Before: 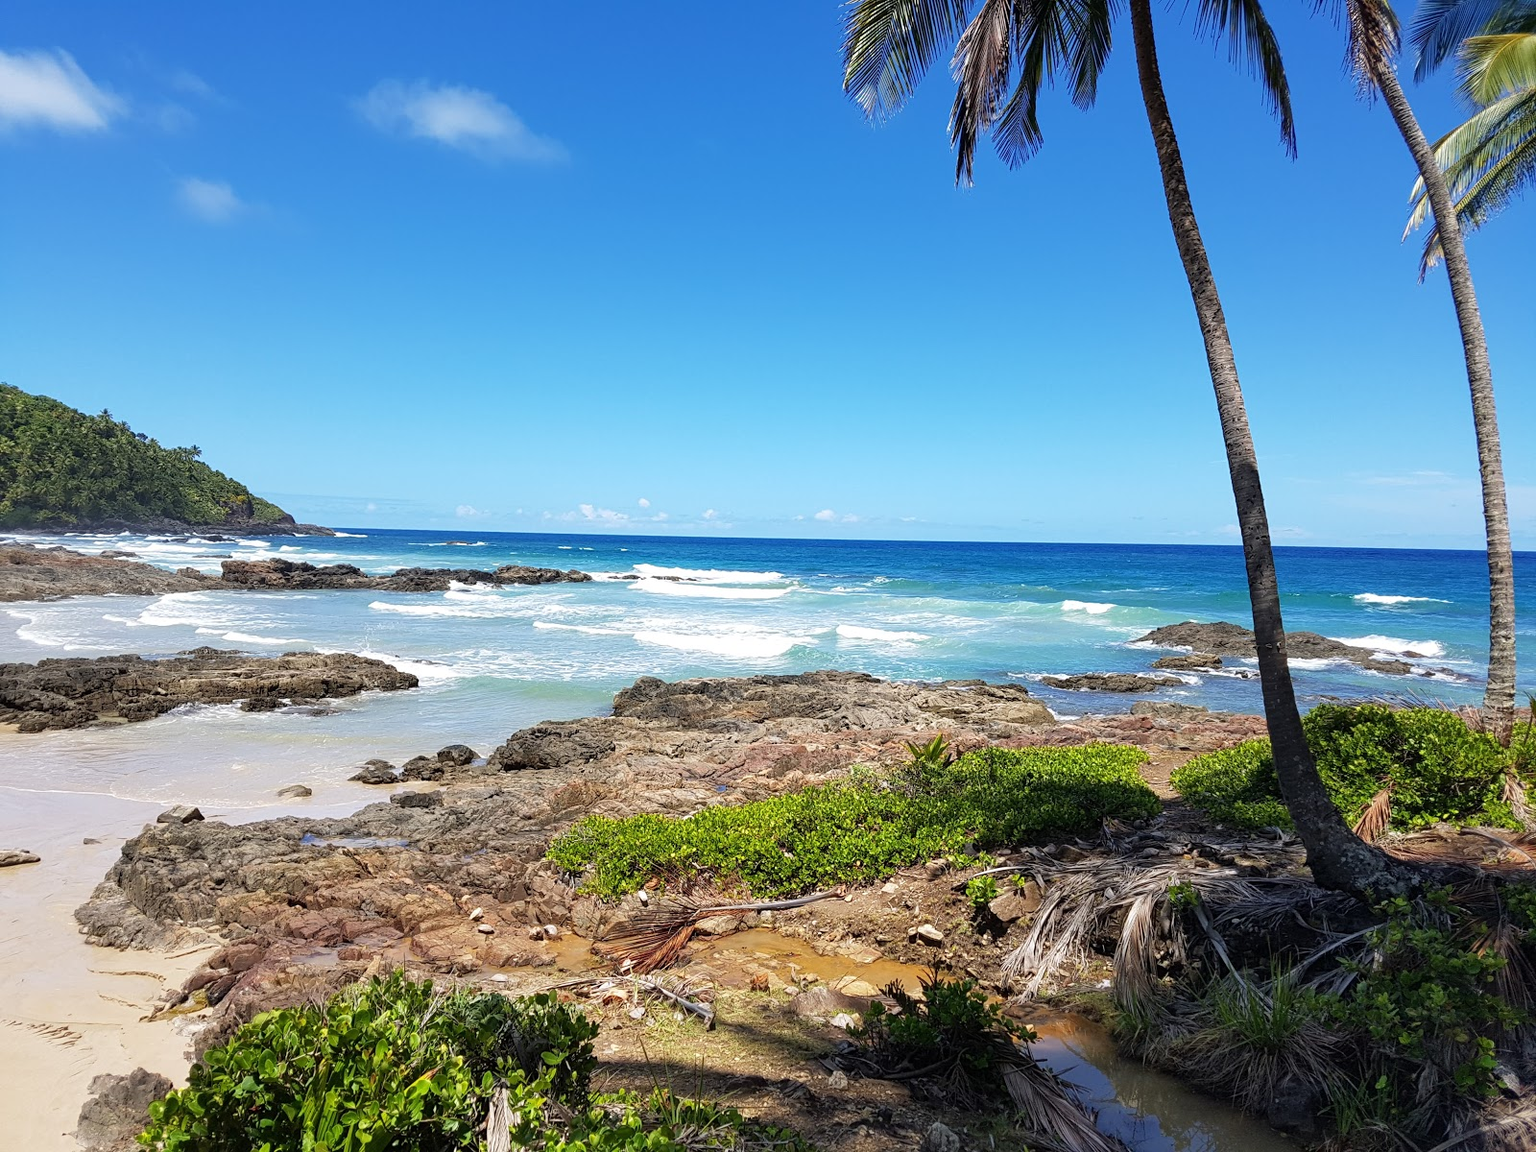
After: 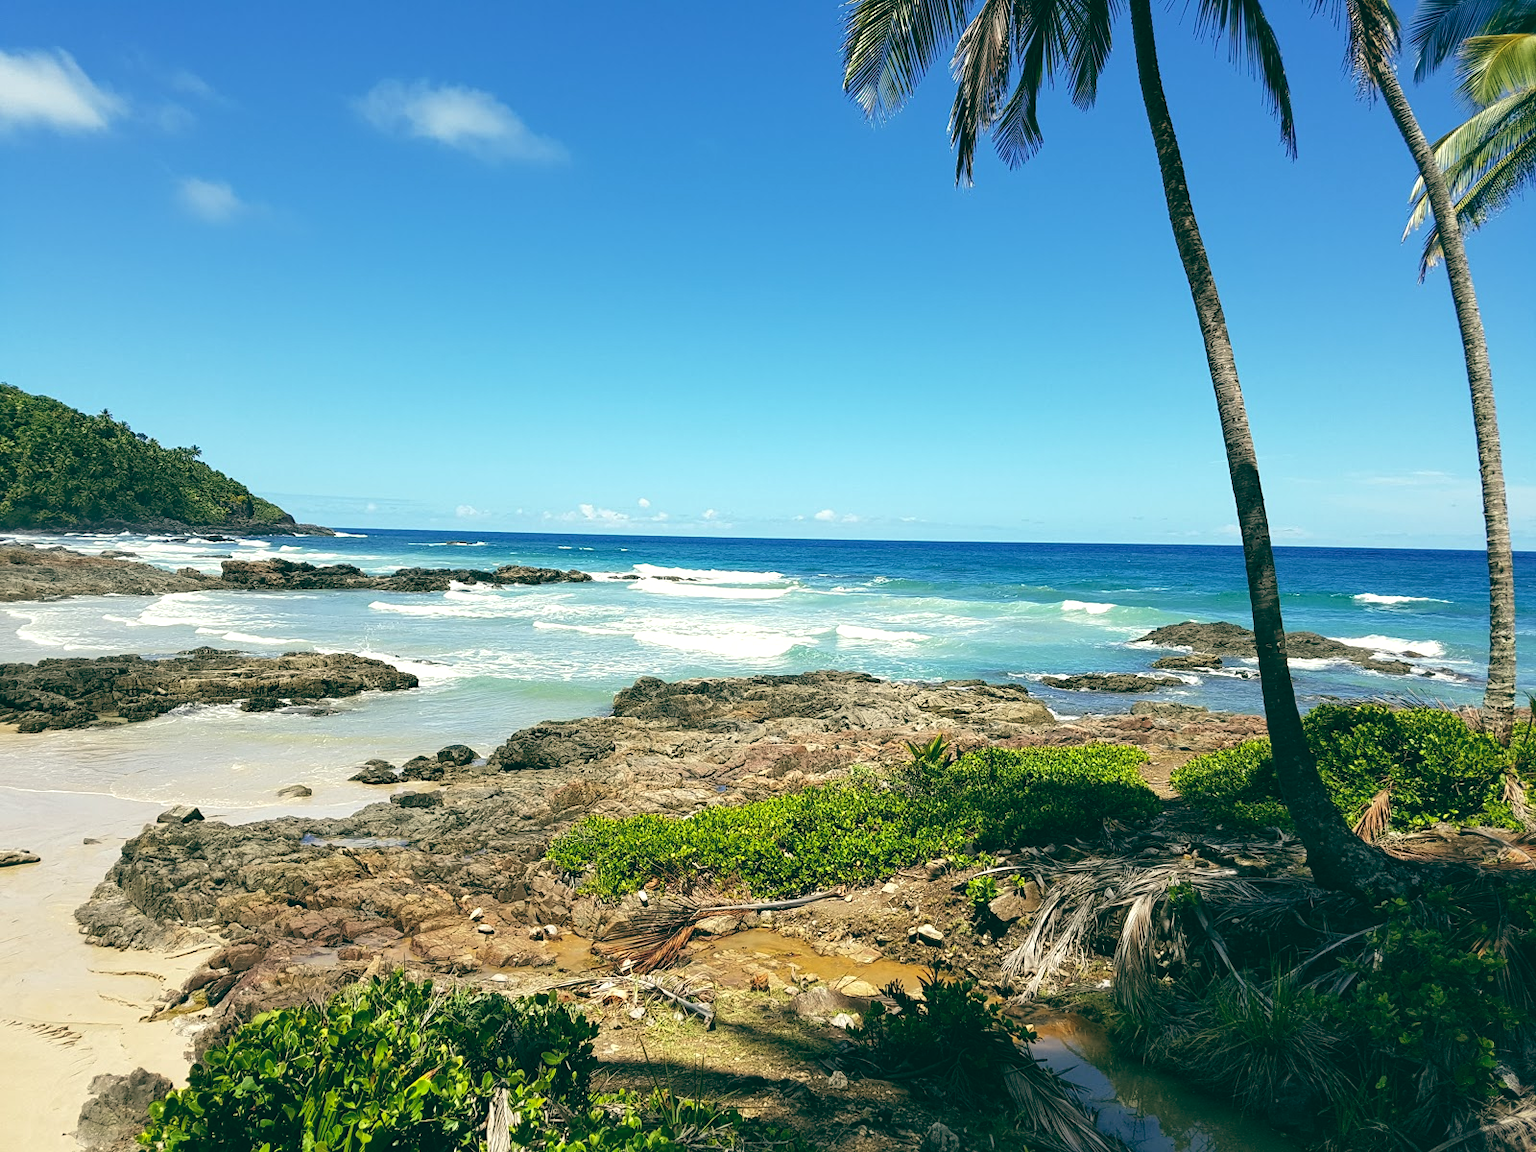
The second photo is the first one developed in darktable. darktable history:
tone equalizer: -8 EV -0.417 EV, -7 EV -0.389 EV, -6 EV -0.333 EV, -5 EV -0.222 EV, -3 EV 0.222 EV, -2 EV 0.333 EV, -1 EV 0.389 EV, +0 EV 0.417 EV, edges refinement/feathering 500, mask exposure compensation -1.57 EV, preserve details no
color balance: lift [1.005, 0.99, 1.007, 1.01], gamma [1, 1.034, 1.032, 0.966], gain [0.873, 1.055, 1.067, 0.933]
